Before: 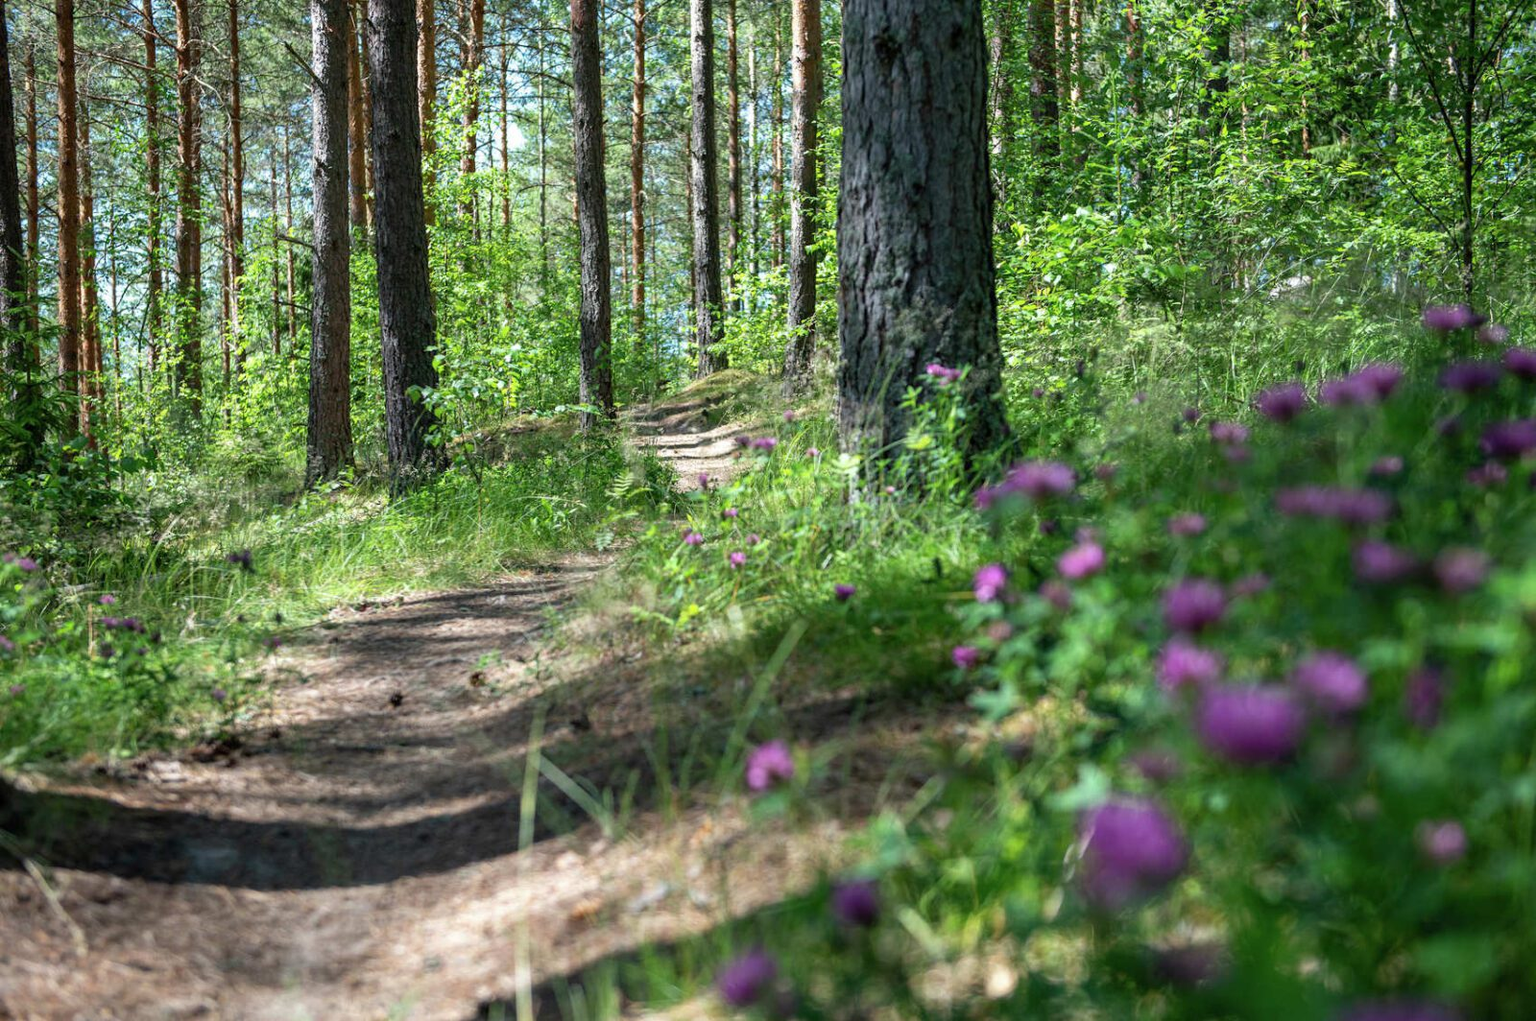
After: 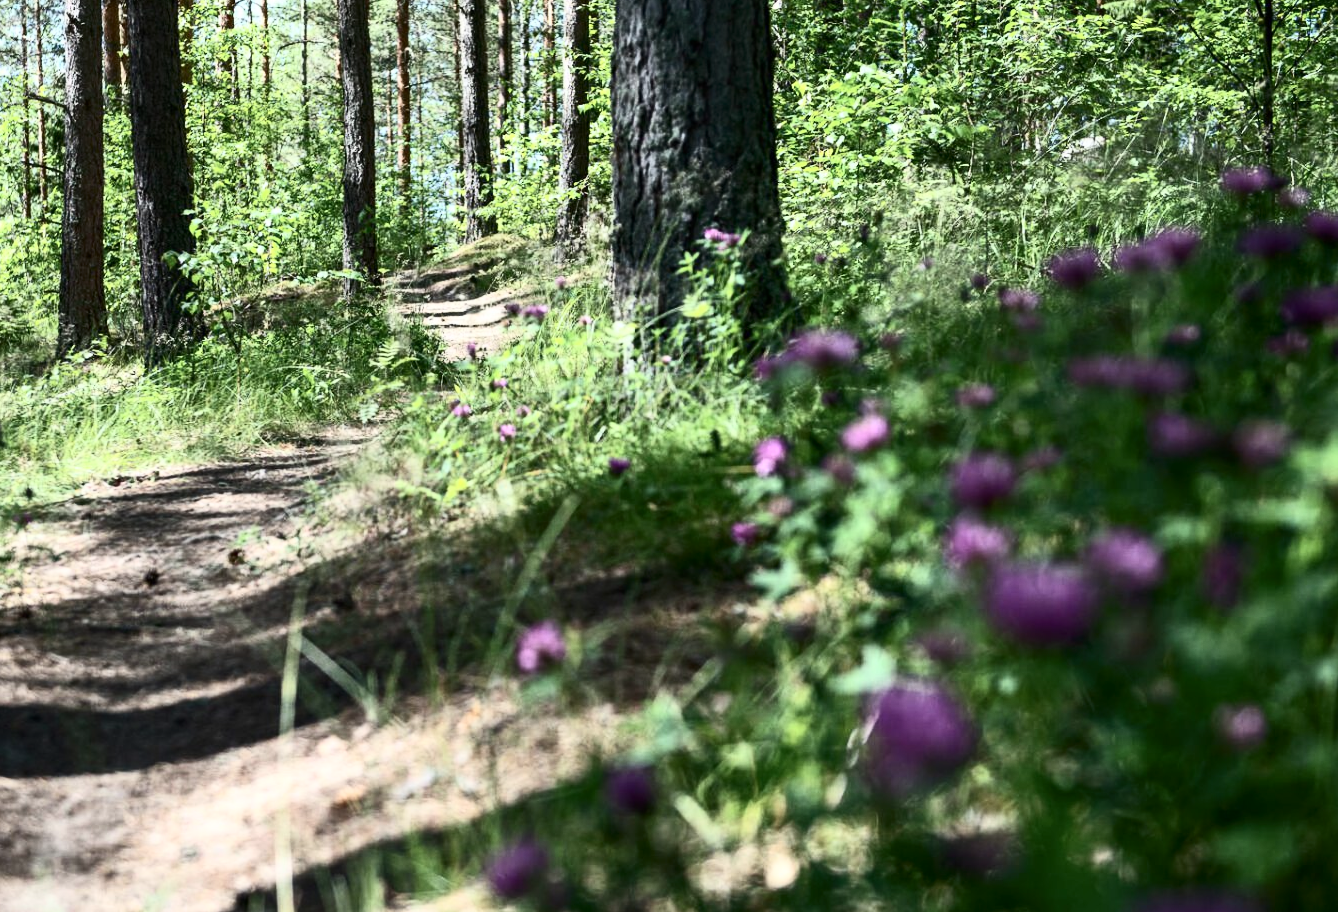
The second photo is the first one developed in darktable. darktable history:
contrast brightness saturation: contrast 0.5, saturation -0.1
exposure: exposure -0.462 EV, compensate highlight preservation false
crop: left 16.315%, top 14.246%
global tonemap: drago (0.7, 100)
